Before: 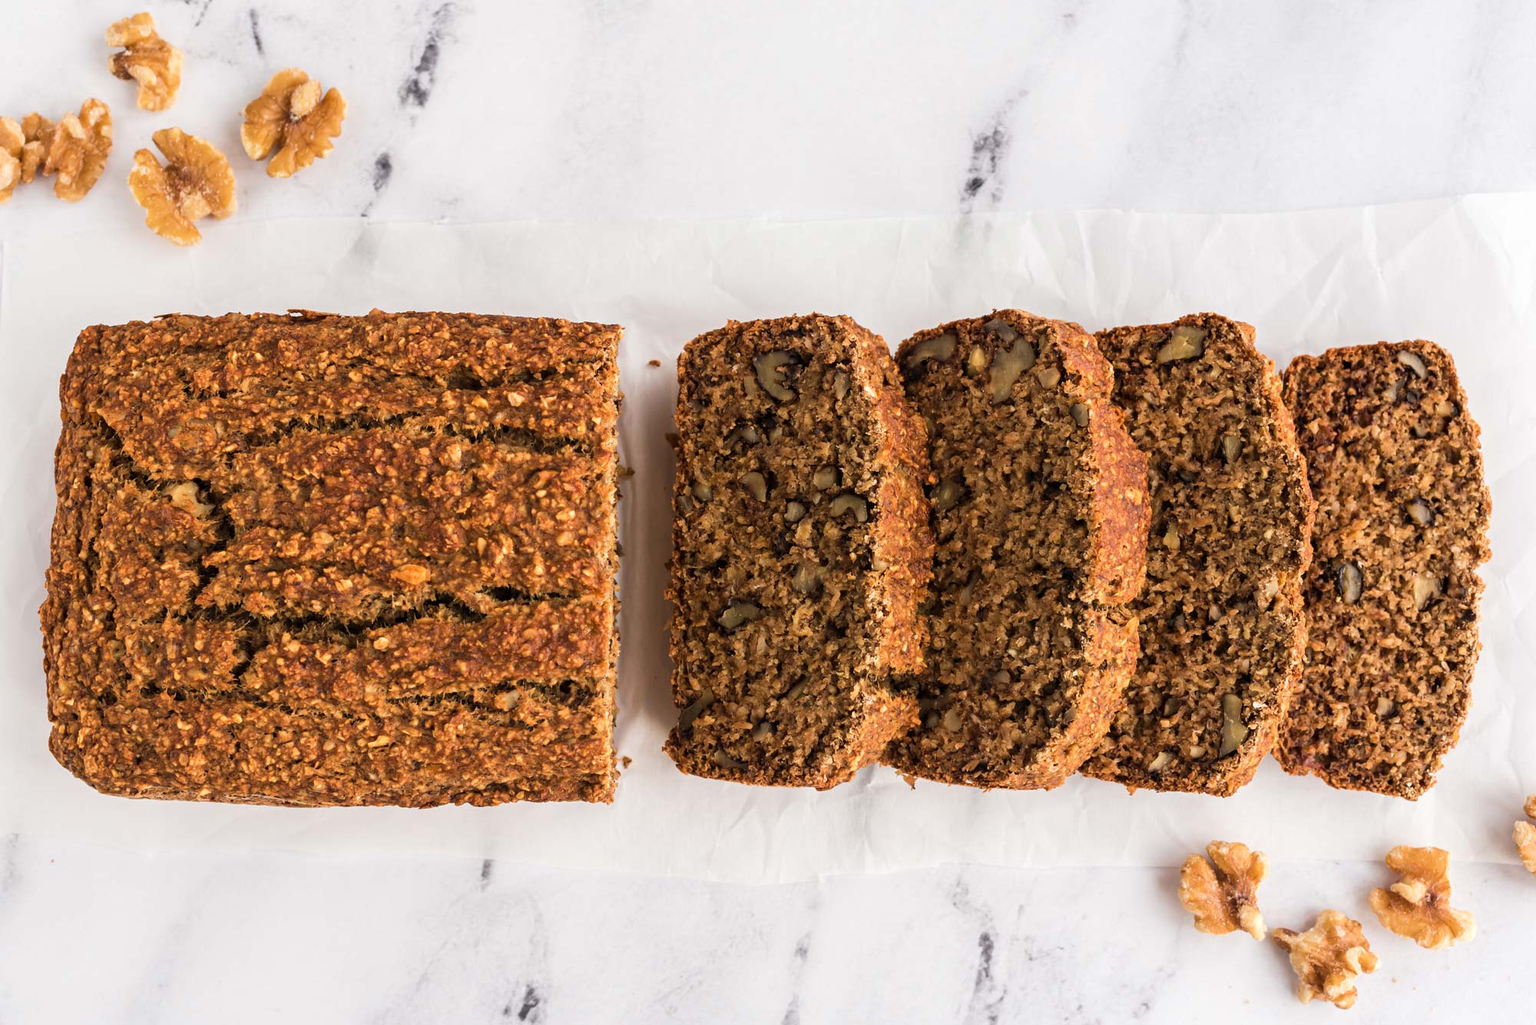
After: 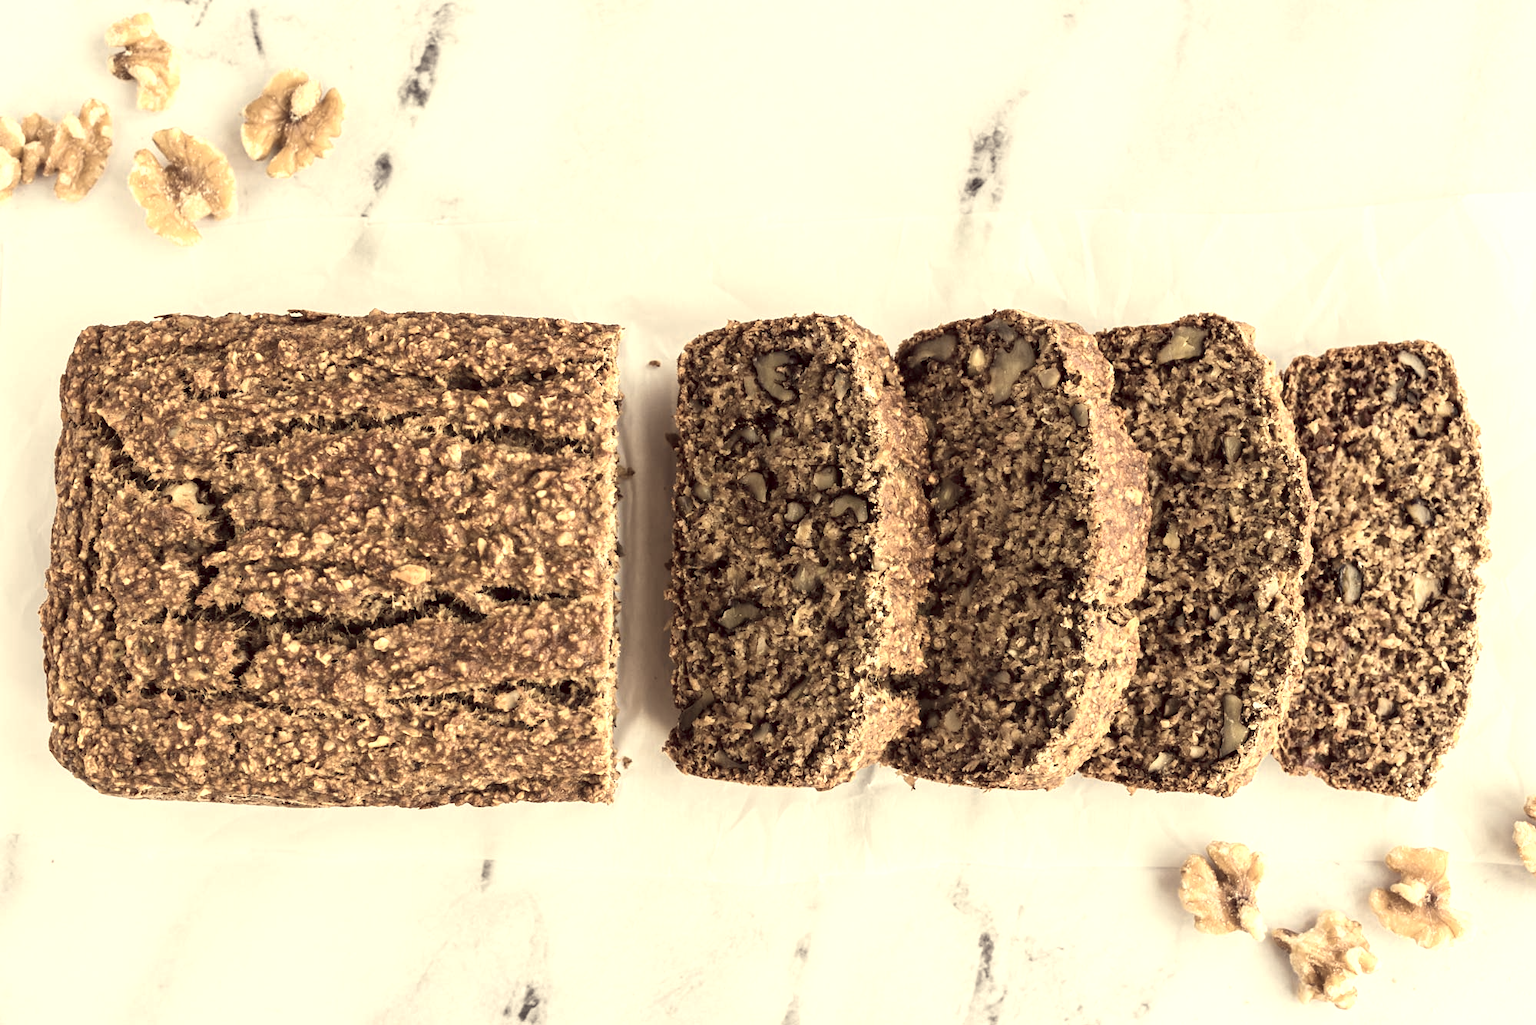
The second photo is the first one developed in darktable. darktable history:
color correction: highlights a* -0.354, highlights b* 39.97, shadows a* 9.77, shadows b* -0.368
color zones: curves: ch0 [(0, 0.6) (0.129, 0.585) (0.193, 0.596) (0.429, 0.5) (0.571, 0.5) (0.714, 0.5) (0.857, 0.5) (1, 0.6)]; ch1 [(0, 0.453) (0.112, 0.245) (0.213, 0.252) (0.429, 0.233) (0.571, 0.231) (0.683, 0.242) (0.857, 0.296) (1, 0.453)]
